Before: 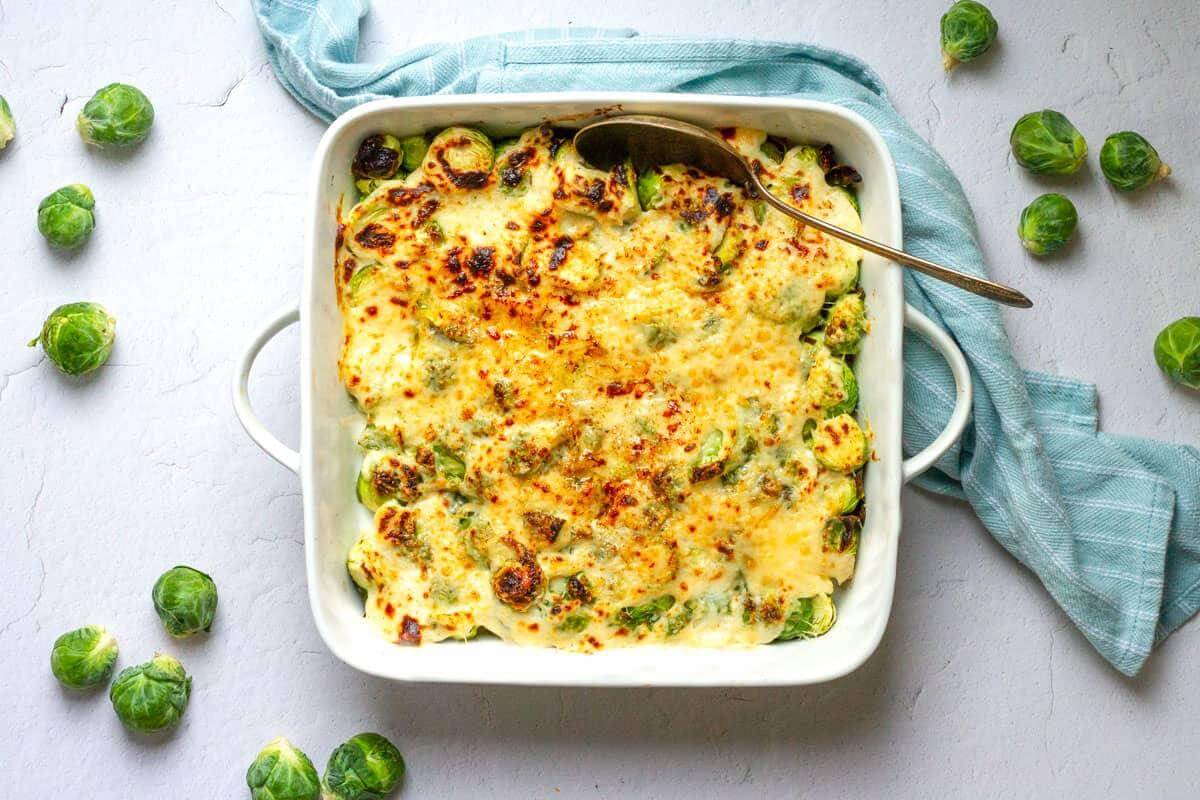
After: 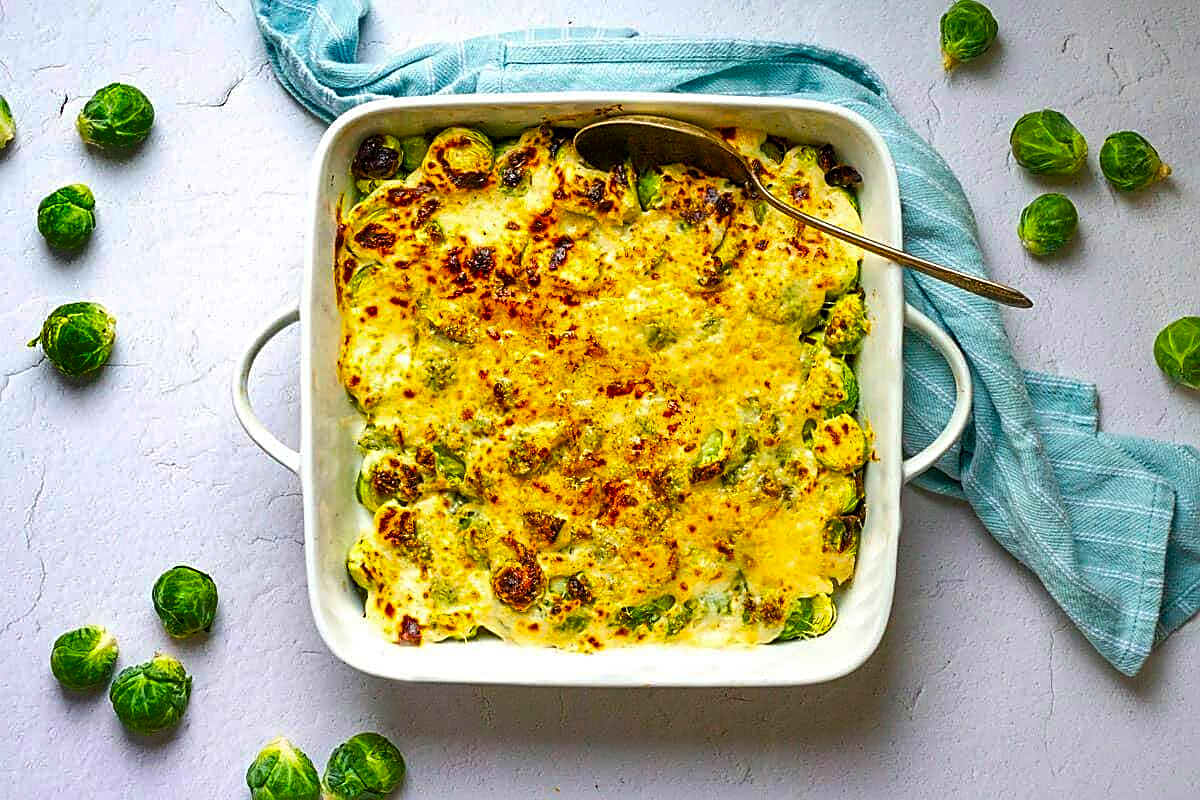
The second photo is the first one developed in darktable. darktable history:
color balance rgb: perceptual saturation grading › global saturation 30%, global vibrance 20%
sharpen: amount 0.901
shadows and highlights: shadows 53, soften with gaussian
